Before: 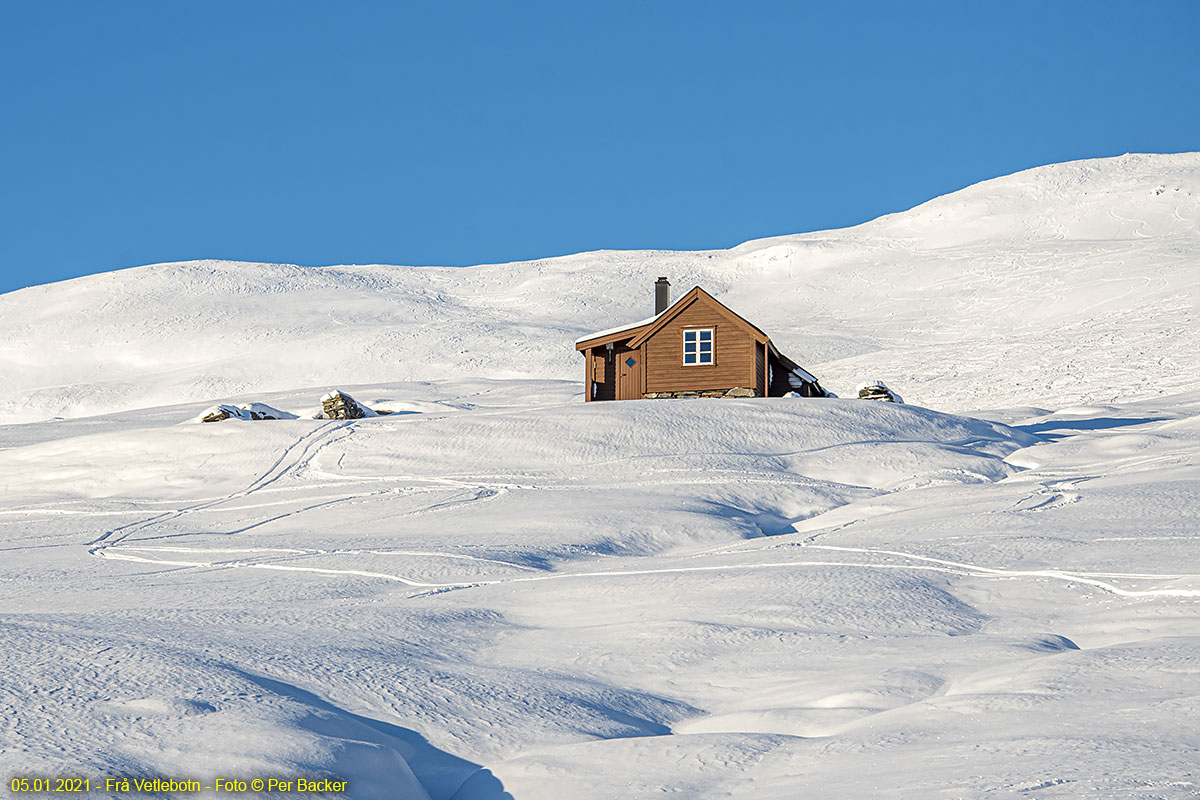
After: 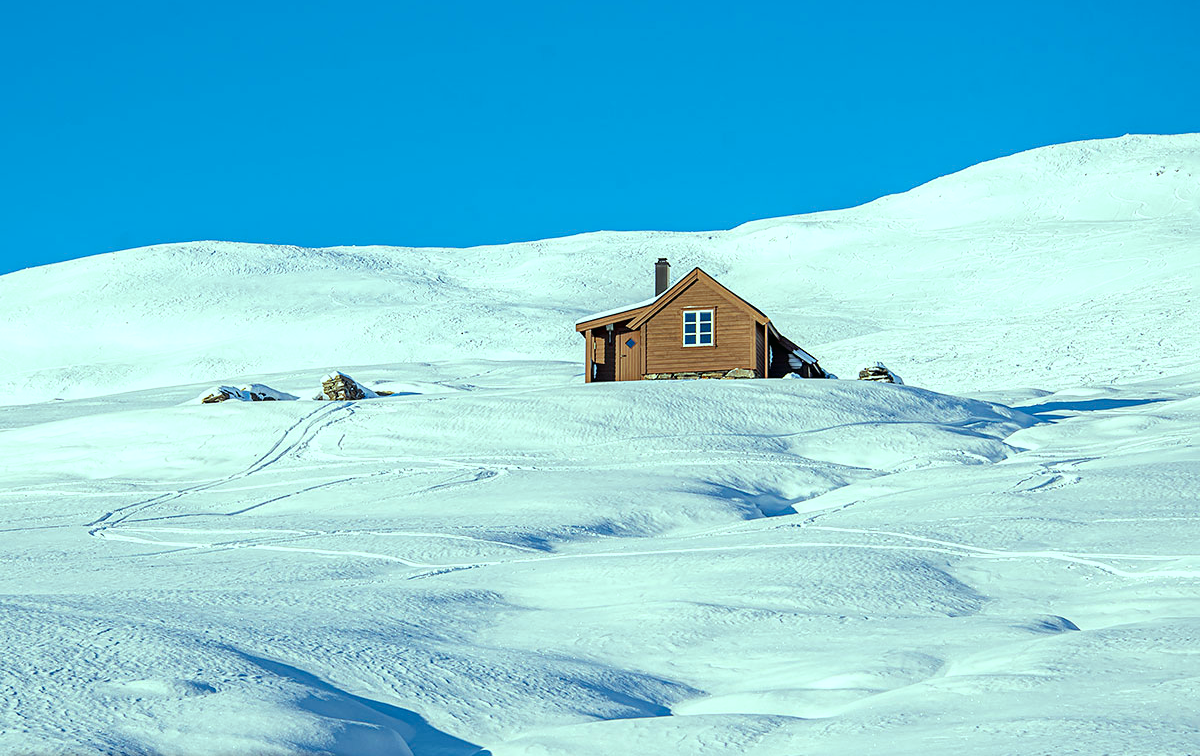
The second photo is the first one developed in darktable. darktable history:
tone equalizer: on, module defaults
crop and rotate: top 2.479%, bottom 3.018%
color balance: mode lift, gamma, gain (sRGB), lift [0.997, 0.979, 1.021, 1.011], gamma [1, 1.084, 0.916, 0.998], gain [1, 0.87, 1.13, 1.101], contrast 4.55%, contrast fulcrum 38.24%, output saturation 104.09%
